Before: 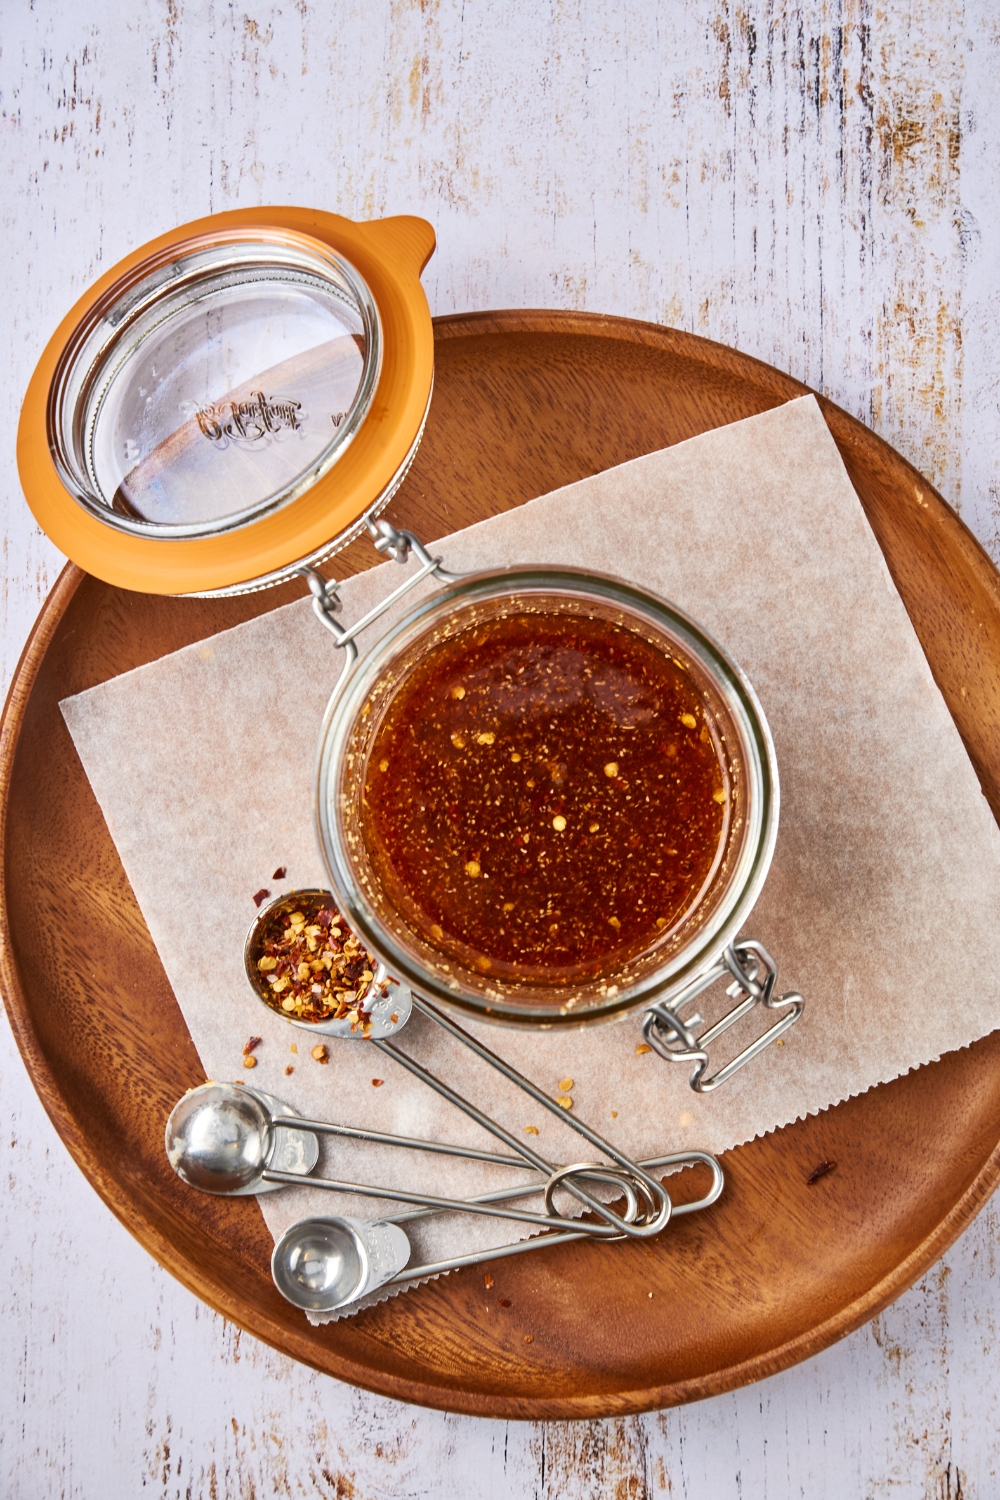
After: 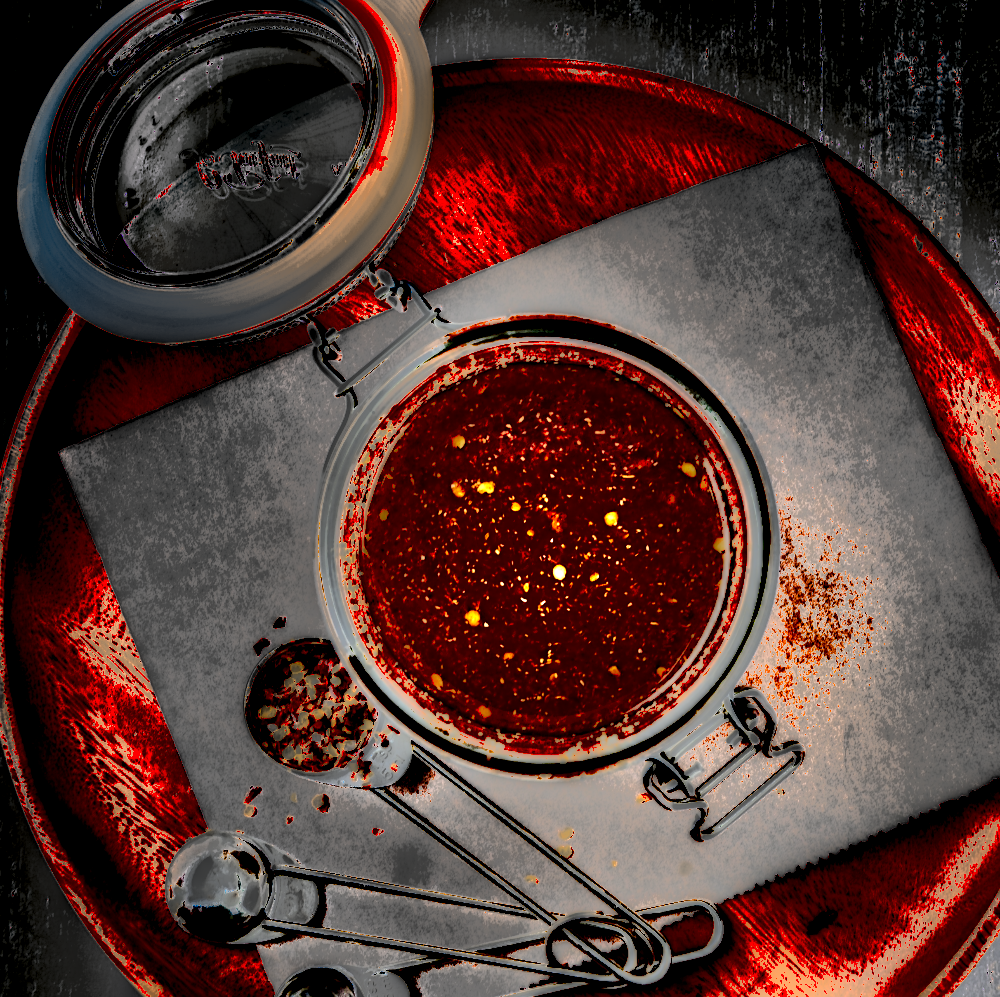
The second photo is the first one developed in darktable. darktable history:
tone equalizer: -8 EV -0.38 EV, -7 EV -0.408 EV, -6 EV -0.318 EV, -5 EV -0.215 EV, -3 EV 0.243 EV, -2 EV 0.319 EV, -1 EV 0.373 EV, +0 EV 0.406 EV
crop: top 16.777%, bottom 16.697%
local contrast: highlights 1%, shadows 212%, detail 164%, midtone range 0.002
contrast brightness saturation: contrast -0.097, brightness 0.052, saturation 0.078
shadows and highlights: radius 117.83, shadows 42.35, highlights -61.58, soften with gaussian
exposure: exposure 2.189 EV, compensate exposure bias true, compensate highlight preservation false
contrast equalizer: octaves 7, y [[0.6 ×6], [0.55 ×6], [0 ×6], [0 ×6], [0 ×6]]
